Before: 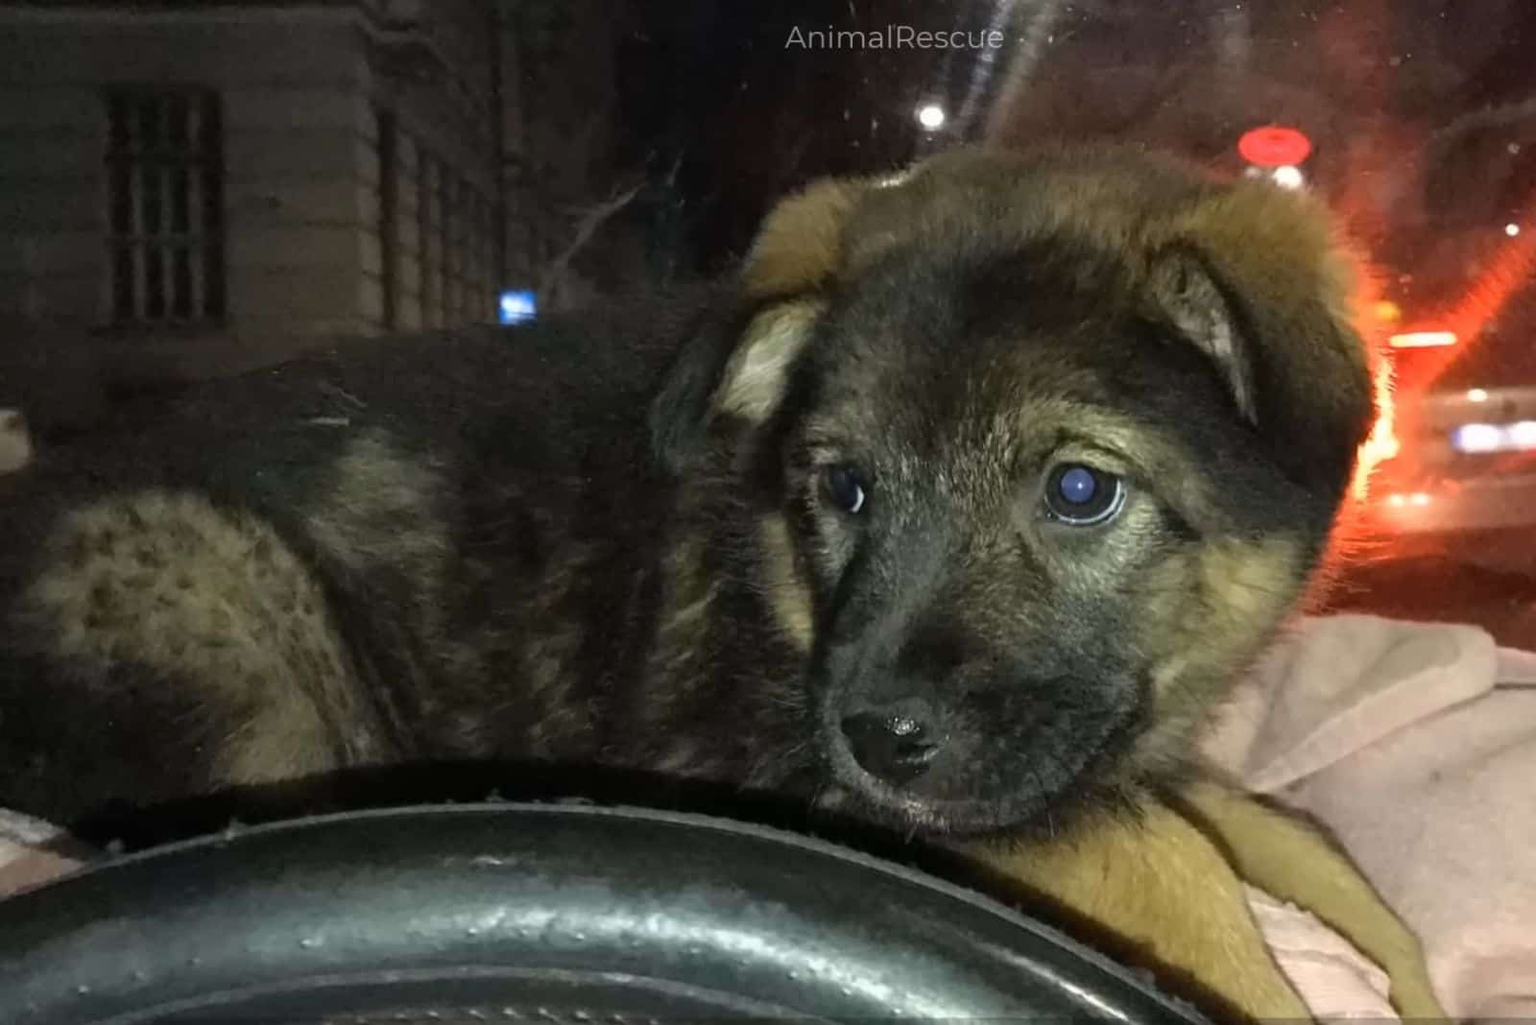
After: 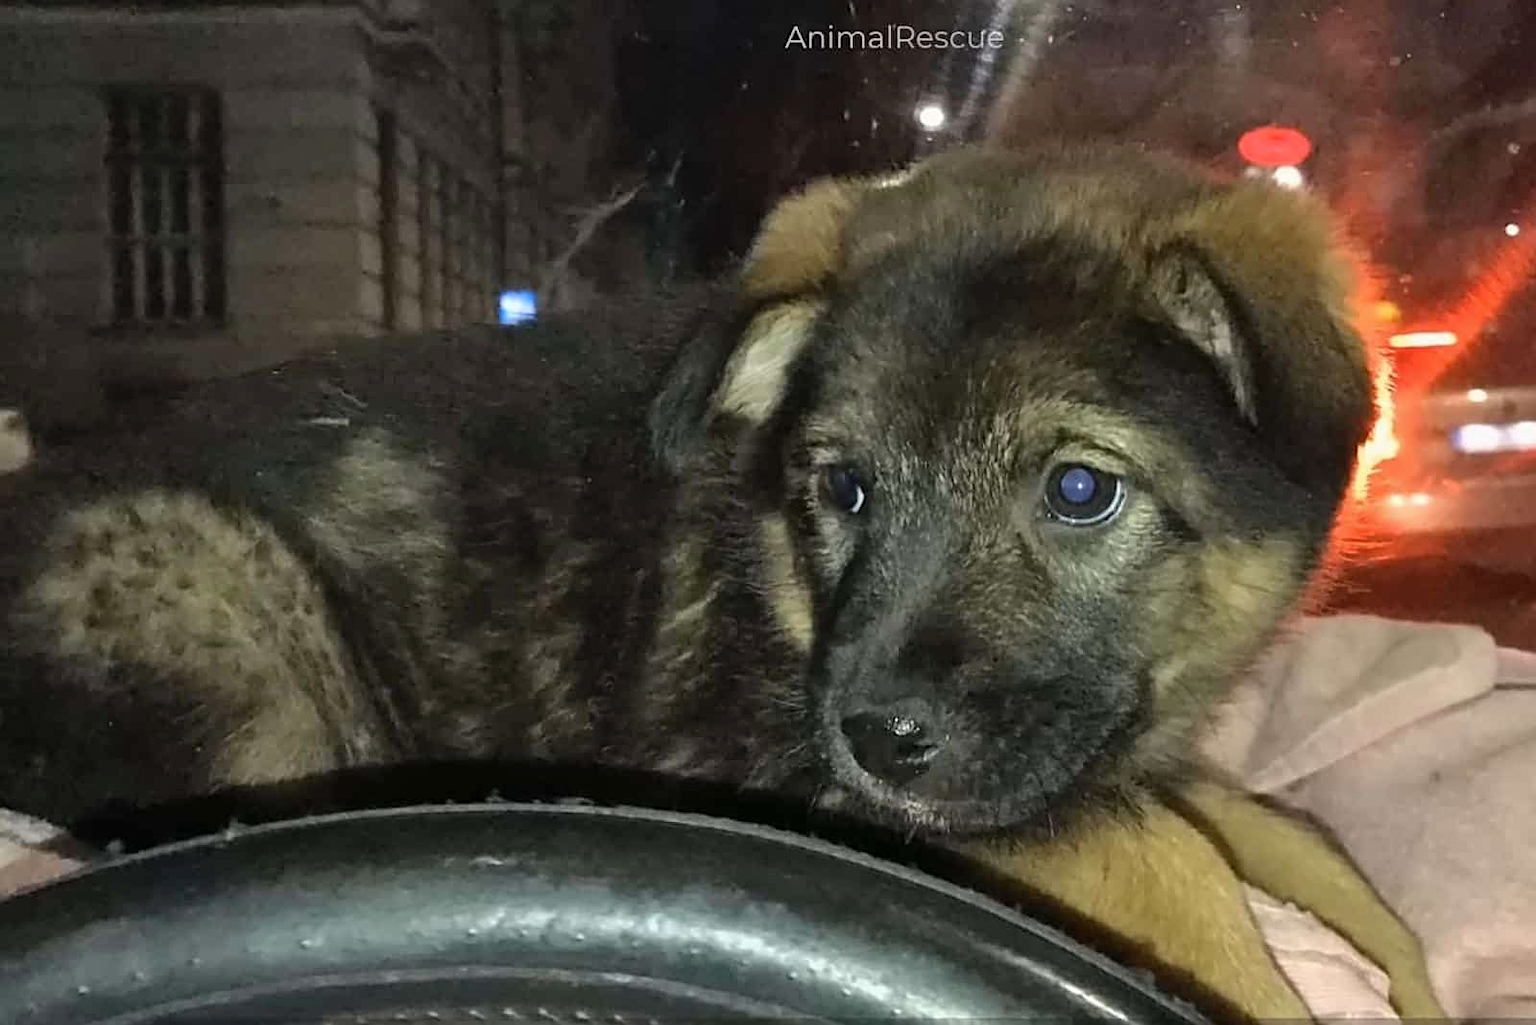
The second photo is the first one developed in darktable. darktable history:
shadows and highlights: shadows 43.85, white point adjustment -1.29, soften with gaussian
sharpen: on, module defaults
